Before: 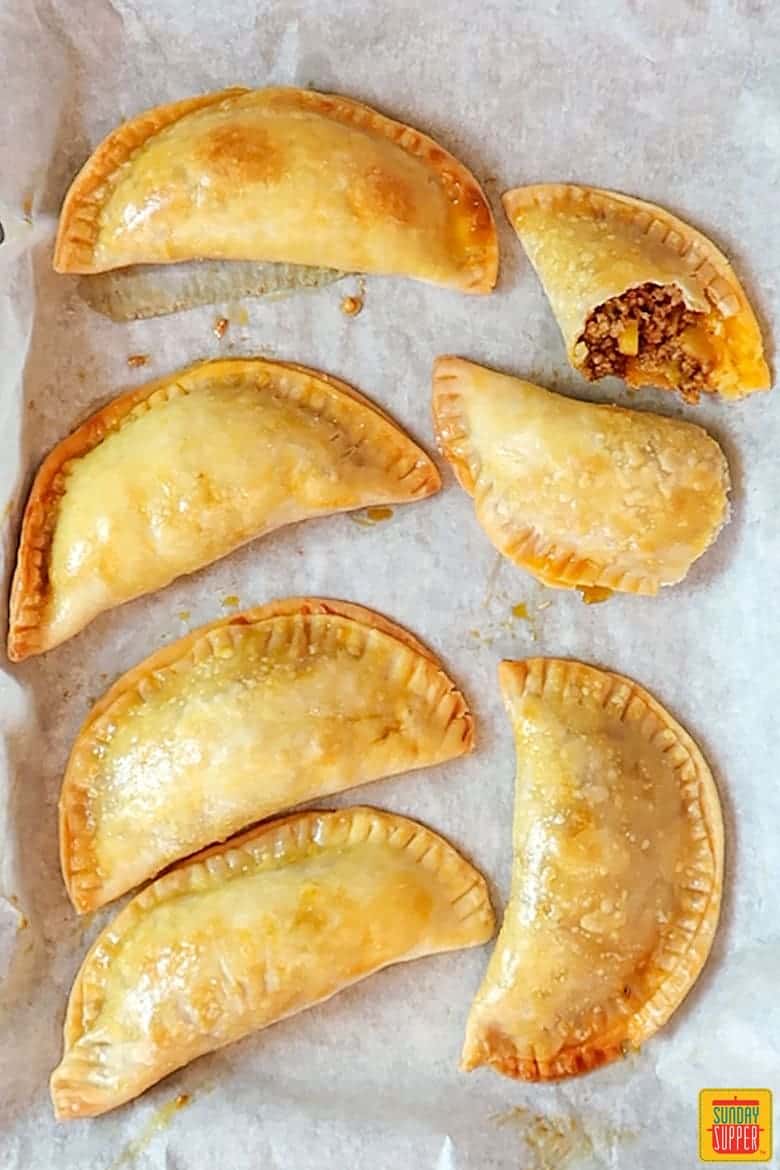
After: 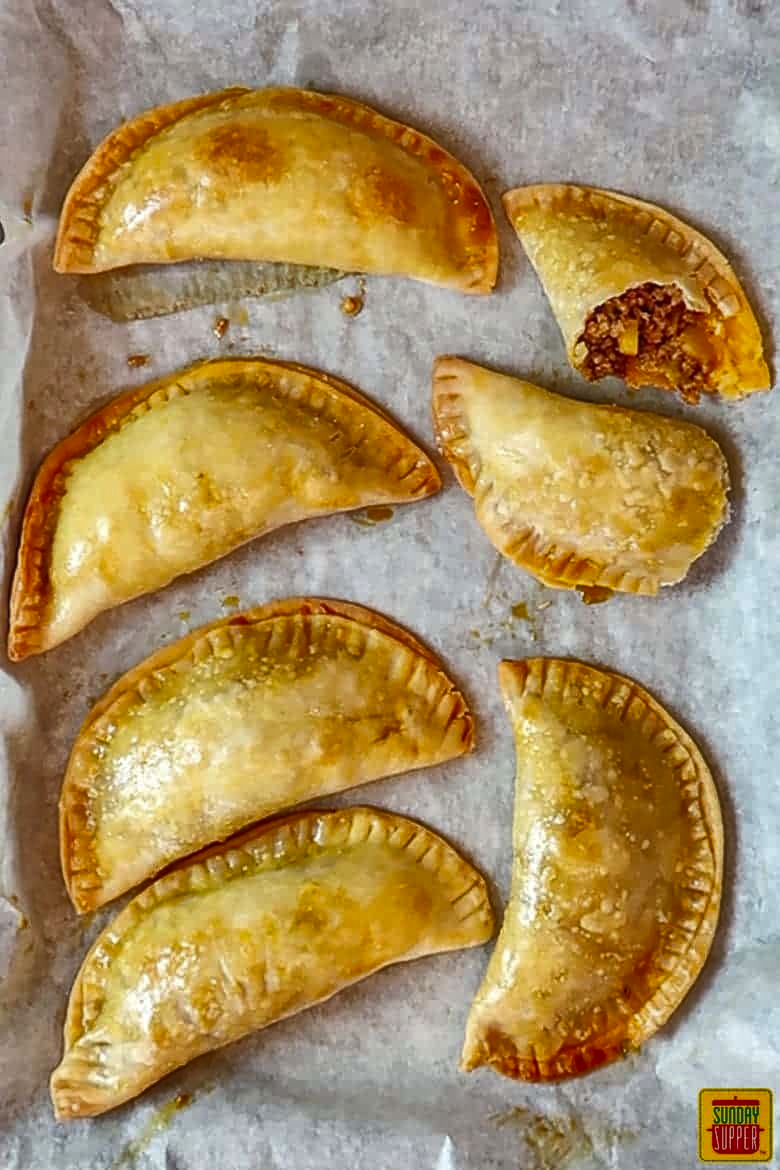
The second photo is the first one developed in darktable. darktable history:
shadows and highlights: white point adjustment 0.1, highlights -70, soften with gaussian
local contrast: detail 110%
